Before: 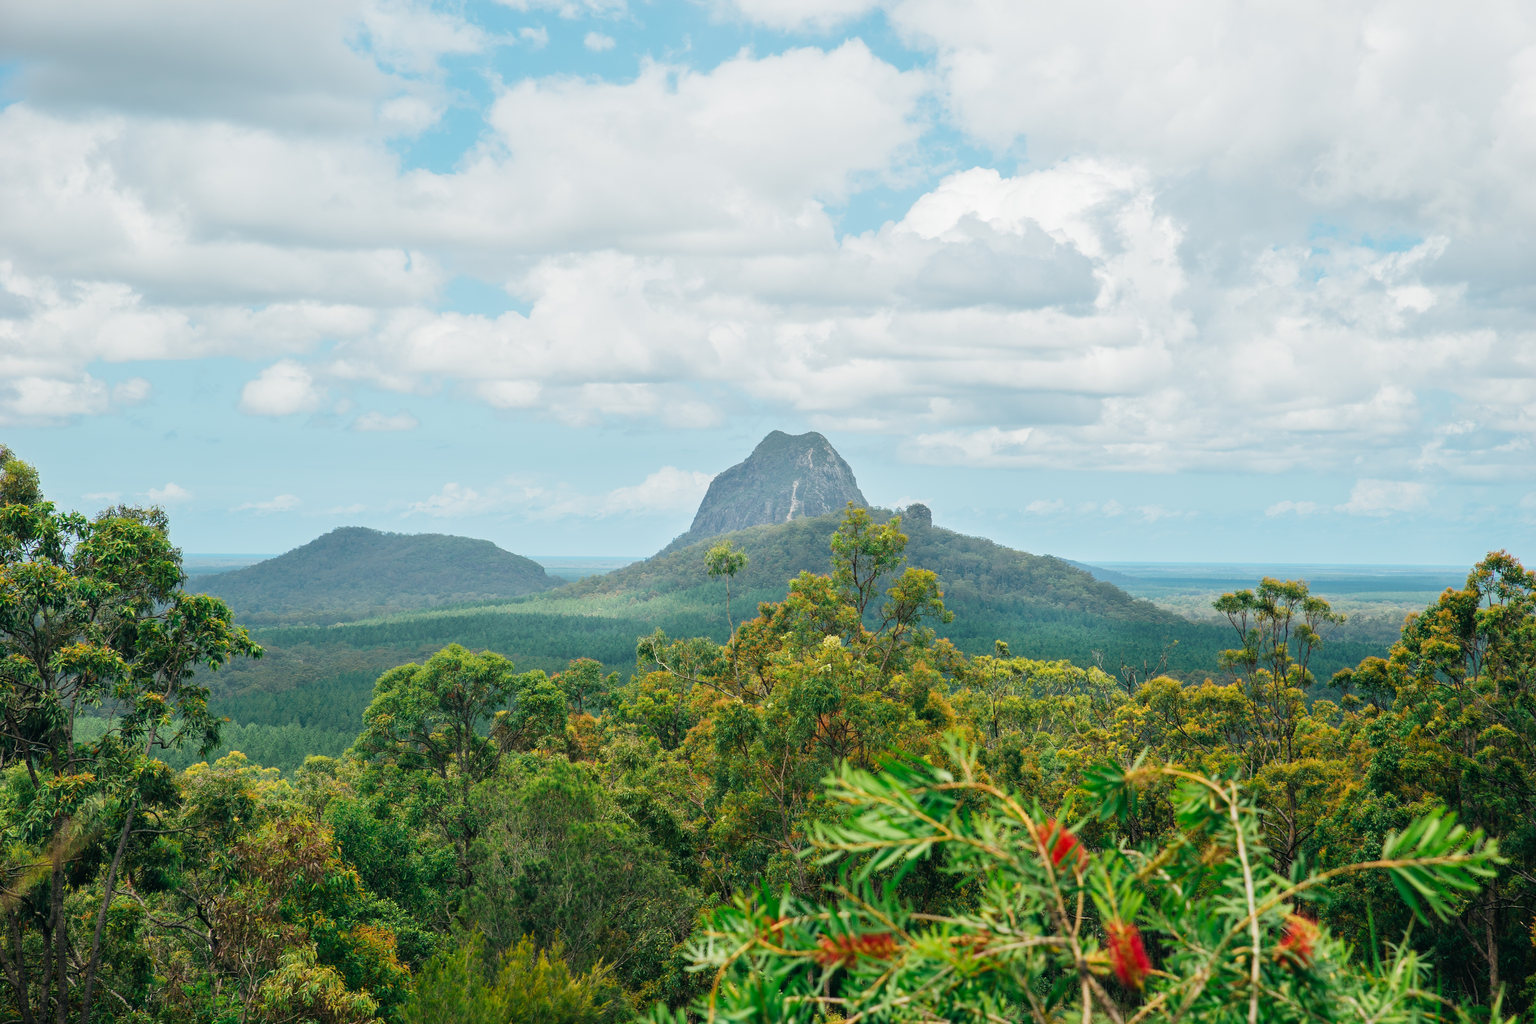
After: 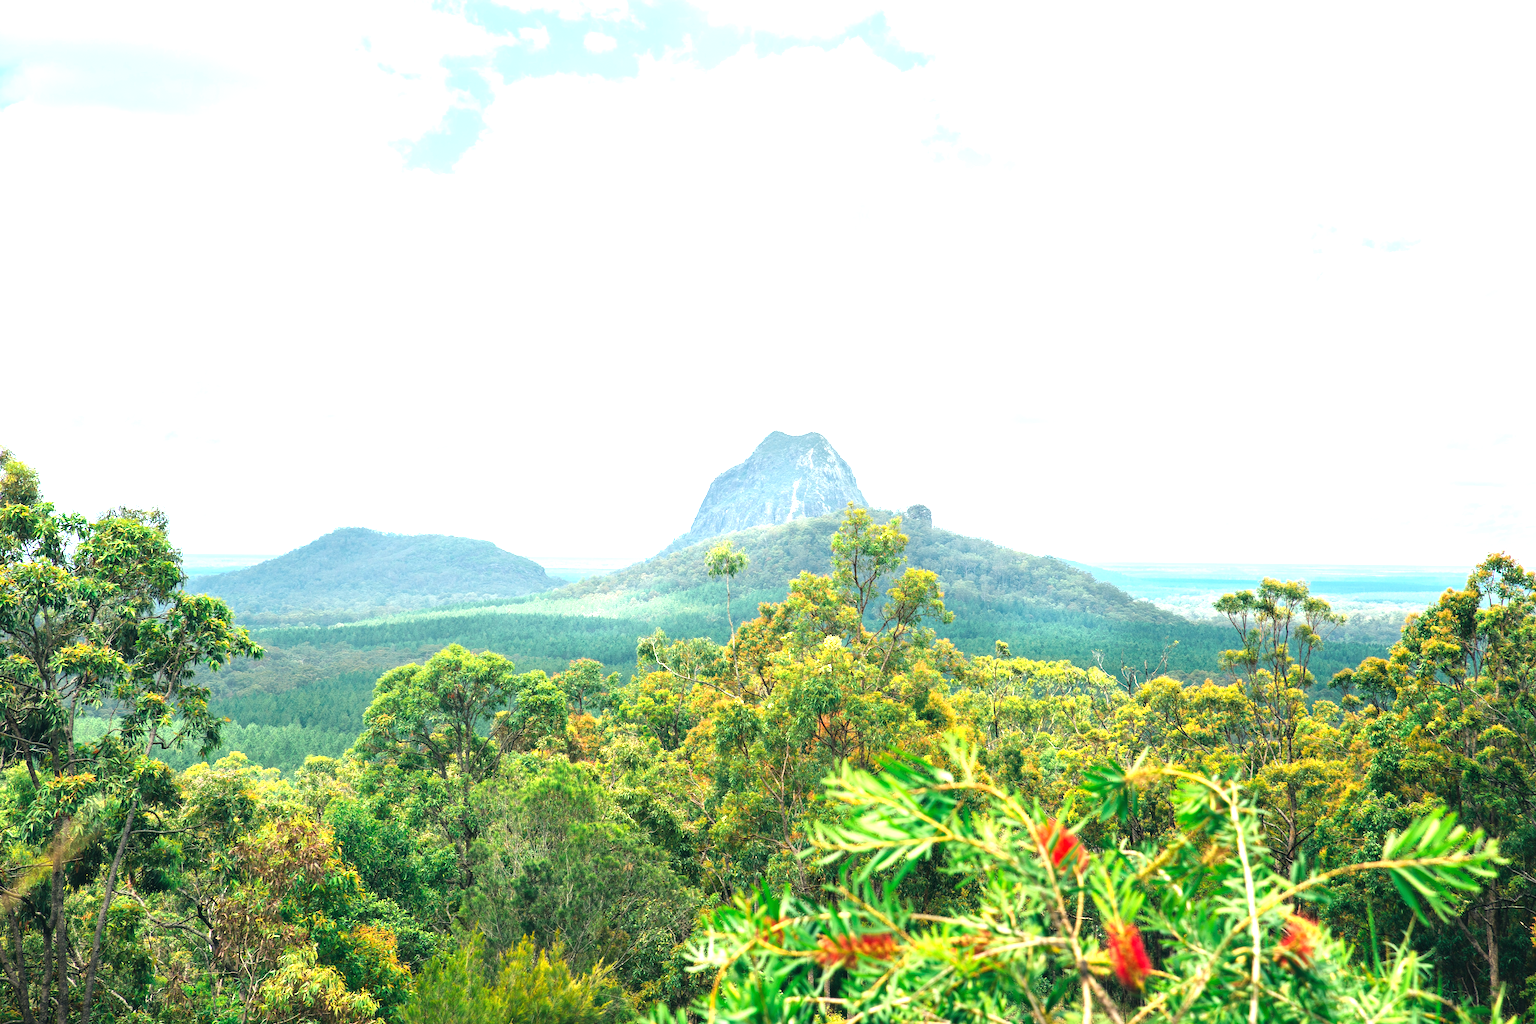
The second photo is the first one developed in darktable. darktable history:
exposure: black level correction 0, exposure 1.409 EV, compensate highlight preservation false
